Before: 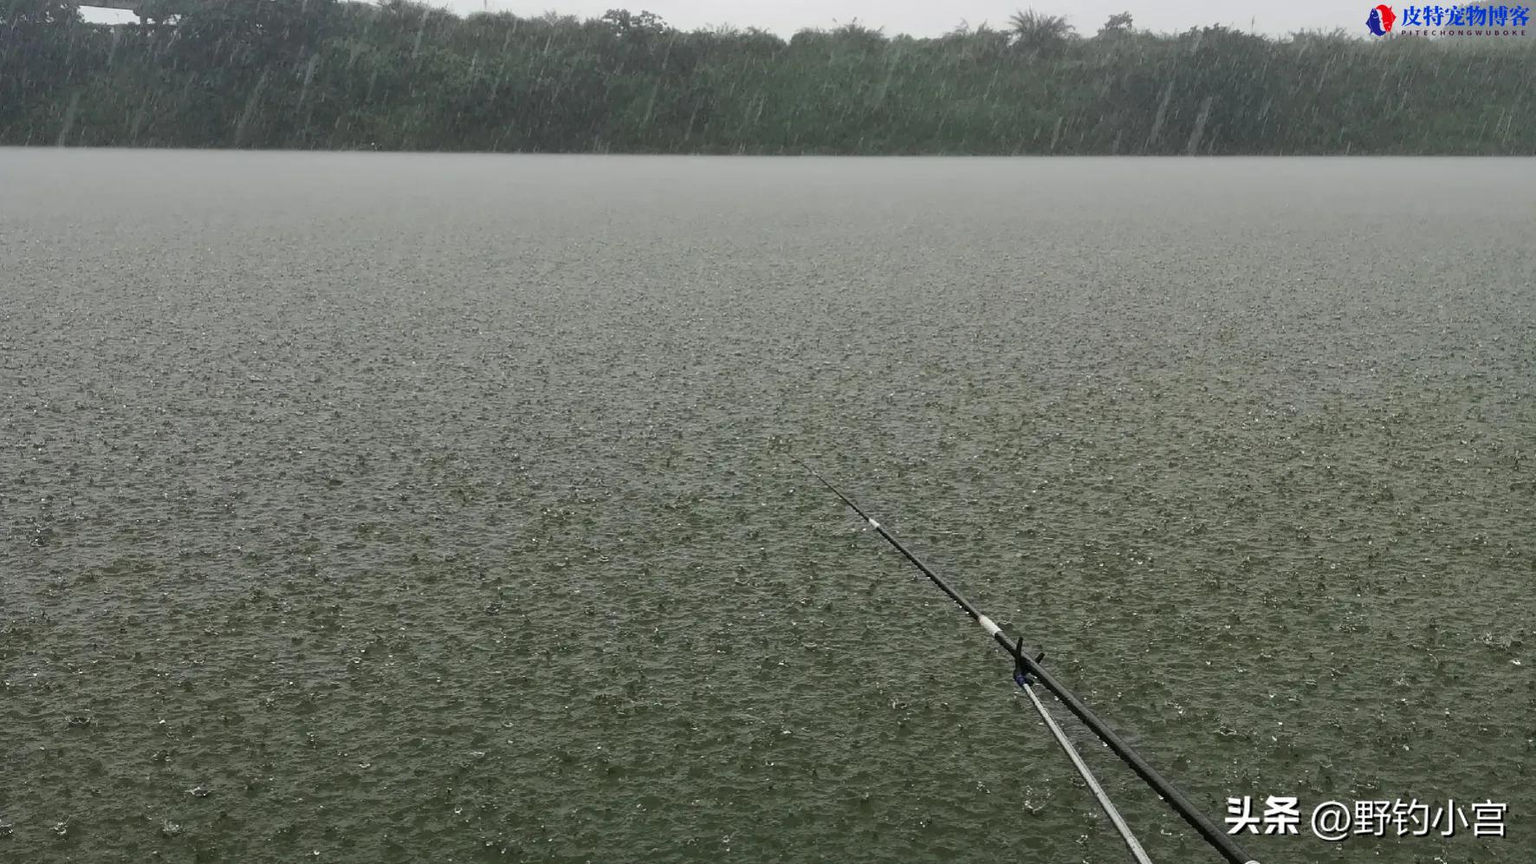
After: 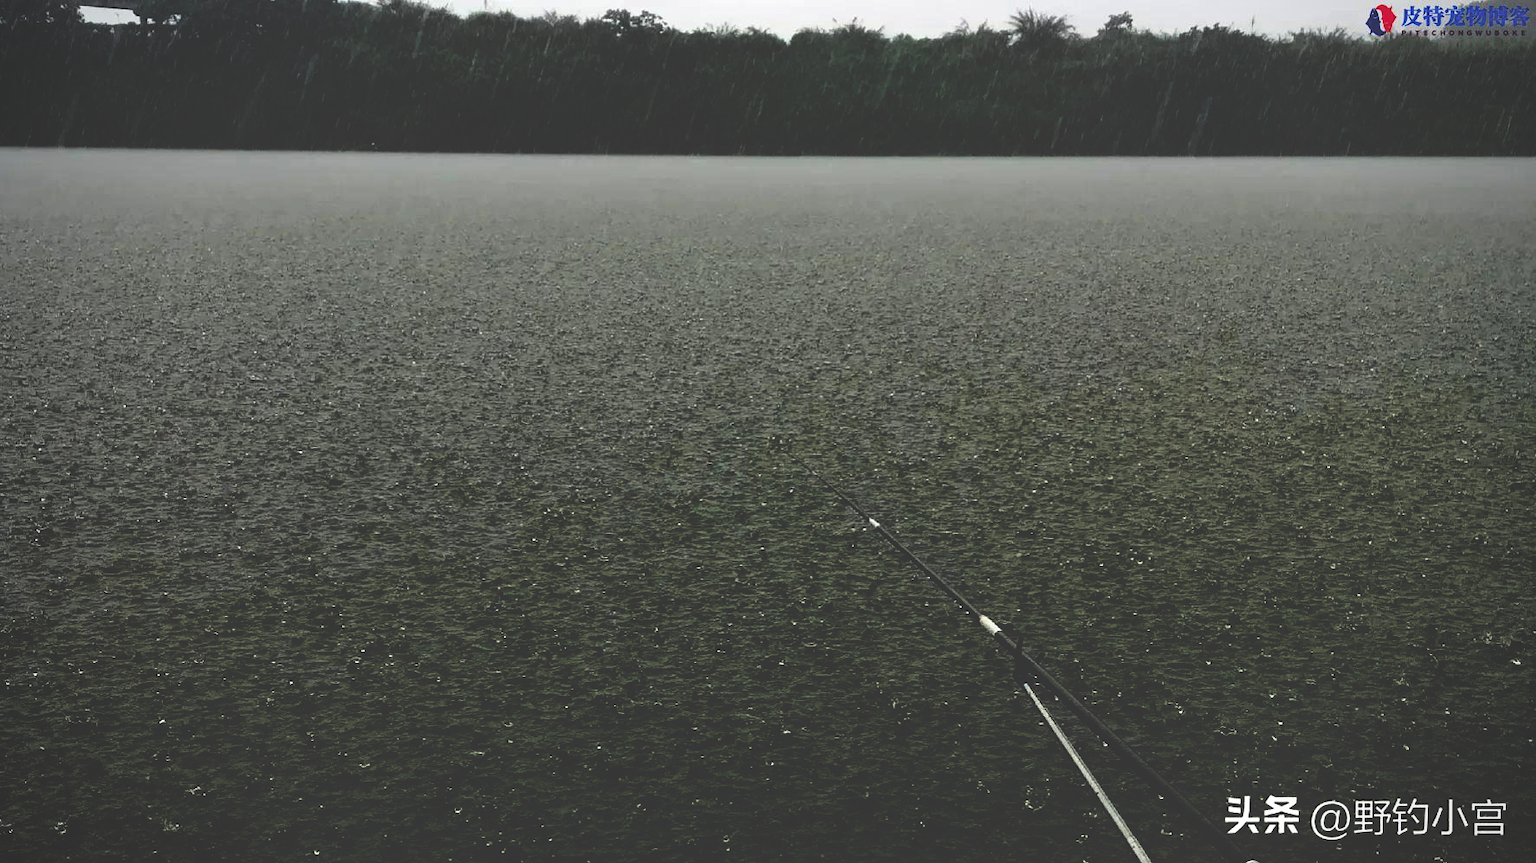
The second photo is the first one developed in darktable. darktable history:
vignetting: fall-off radius 60.92%
base curve: curves: ch0 [(0, 0.036) (0.083, 0.04) (0.804, 1)], preserve colors none
